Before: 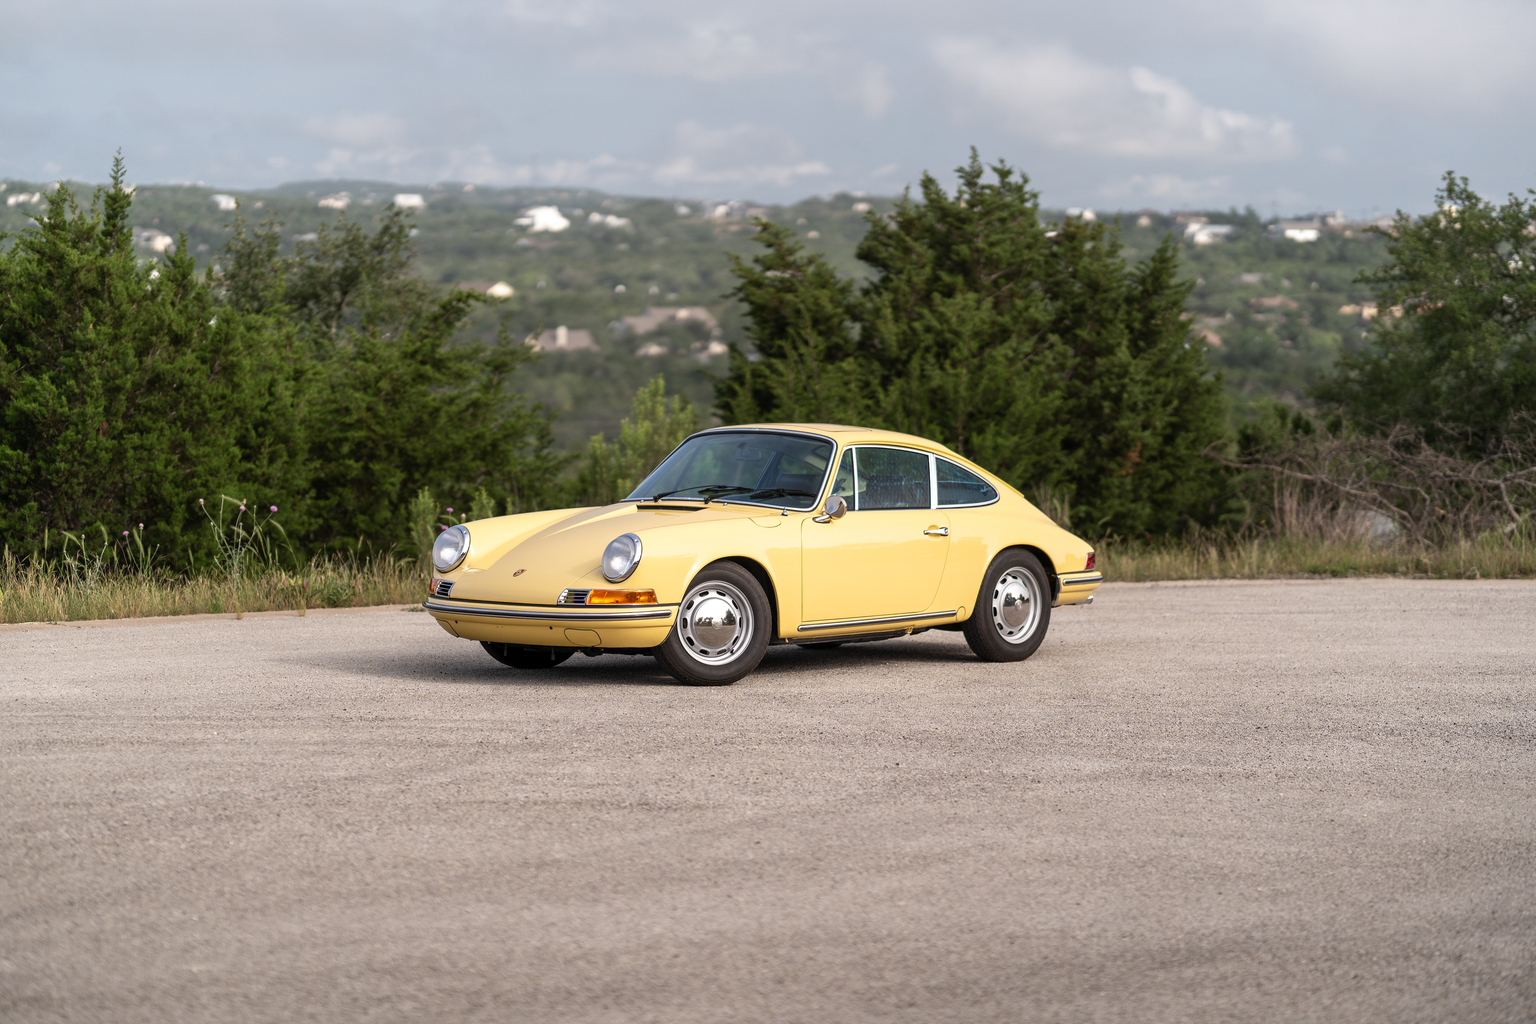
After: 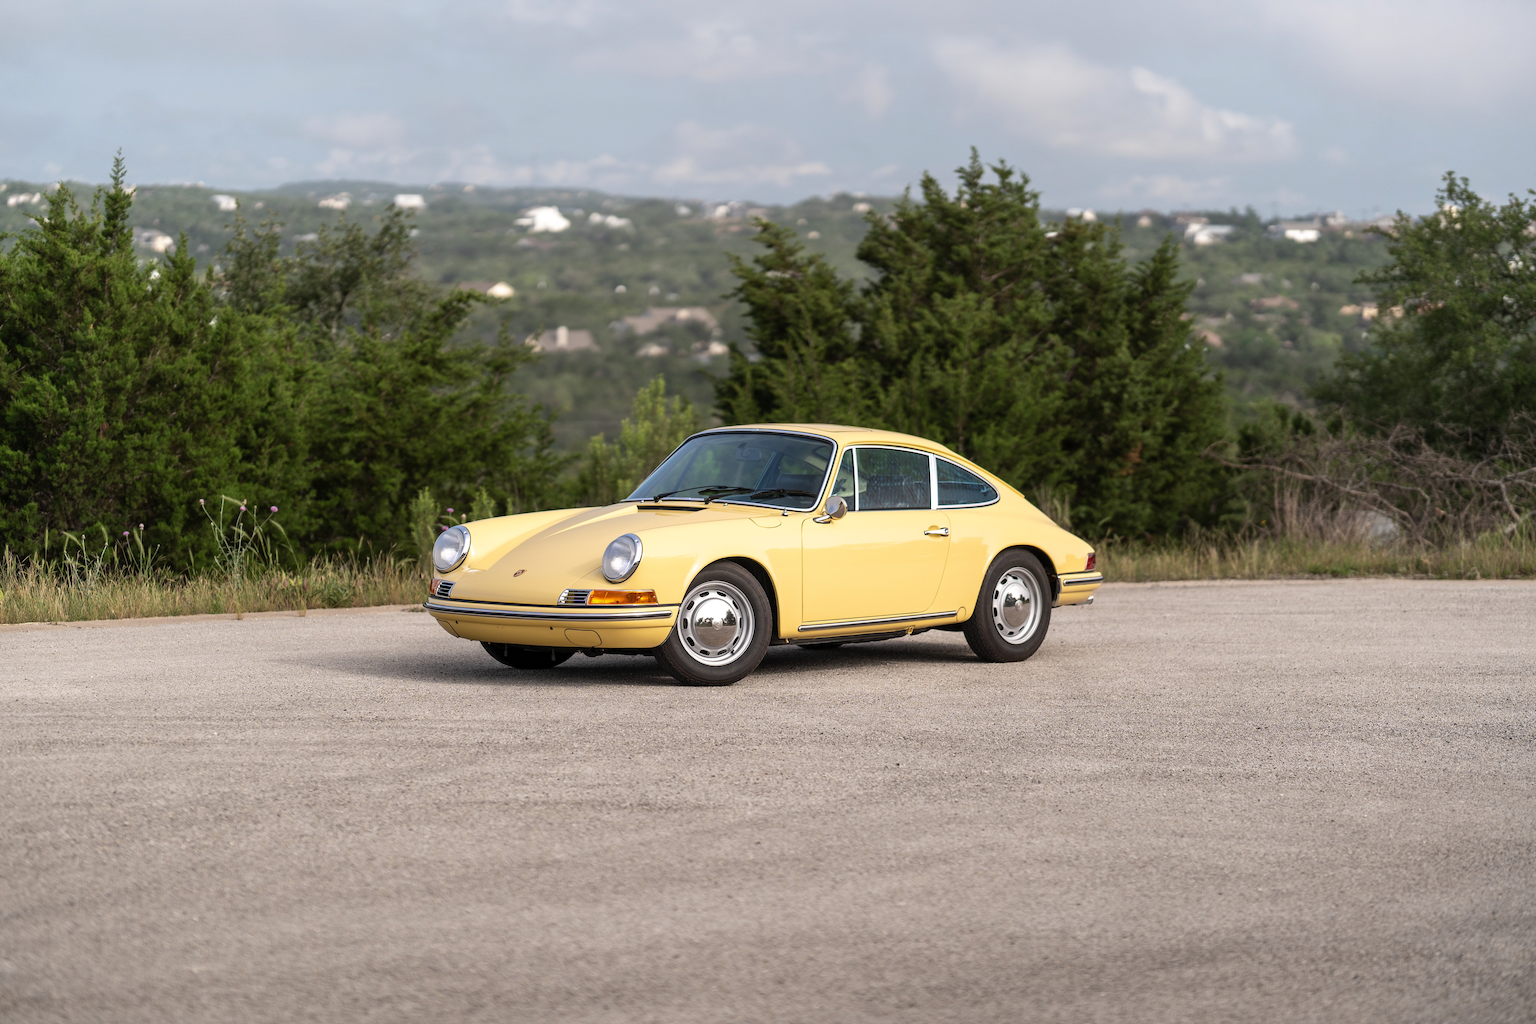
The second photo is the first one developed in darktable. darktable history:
color zones: curves: ch0 [(0.068, 0.464) (0.25, 0.5) (0.48, 0.508) (0.75, 0.536) (0.886, 0.476) (0.967, 0.456)]; ch1 [(0.066, 0.456) (0.25, 0.5) (0.616, 0.508) (0.746, 0.56) (0.934, 0.444)]
